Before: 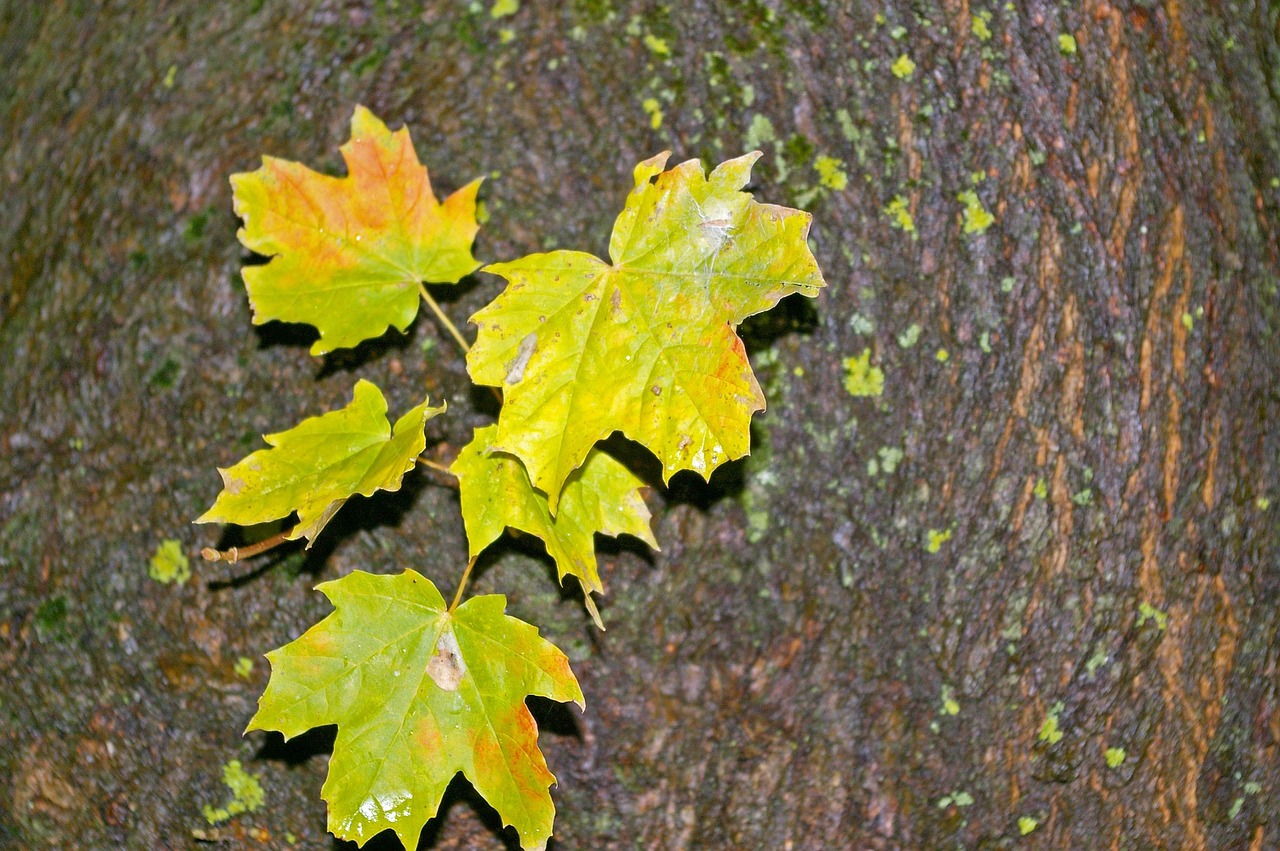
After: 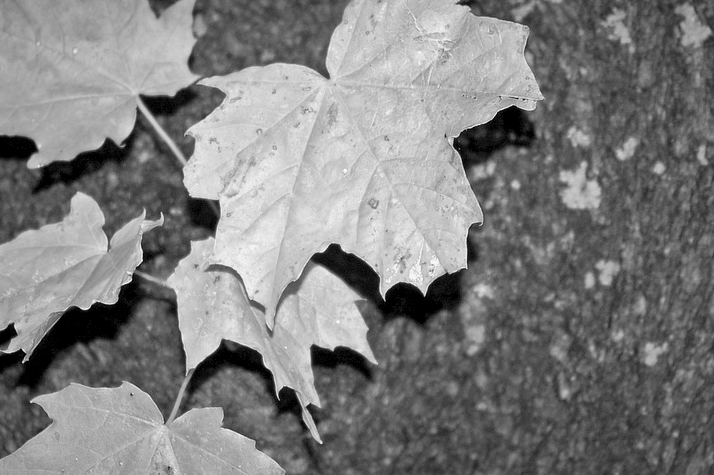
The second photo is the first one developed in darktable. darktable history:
exposure: black level correction 0.004, exposure 0.014 EV, compensate highlight preservation false
vignetting: fall-off start 80.87%, fall-off radius 61.59%, brightness -0.384, saturation 0.007, center (0, 0.007), automatic ratio true, width/height ratio 1.418
crop and rotate: left 22.13%, top 22.054%, right 22.026%, bottom 22.102%
monochrome: a -71.75, b 75.82
